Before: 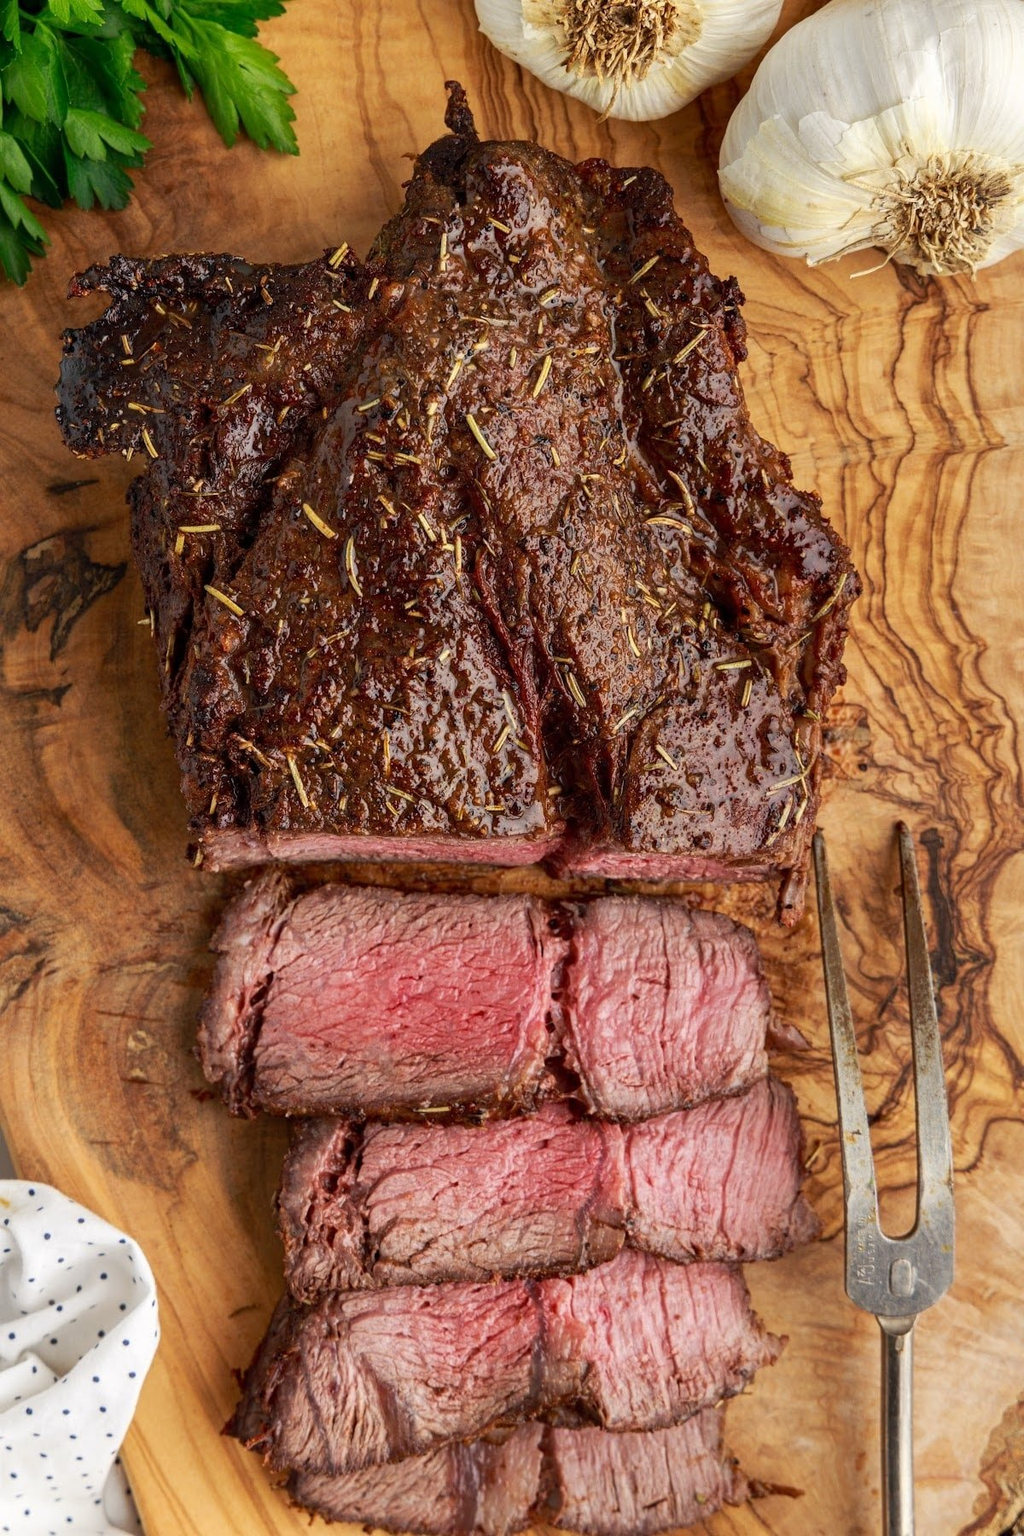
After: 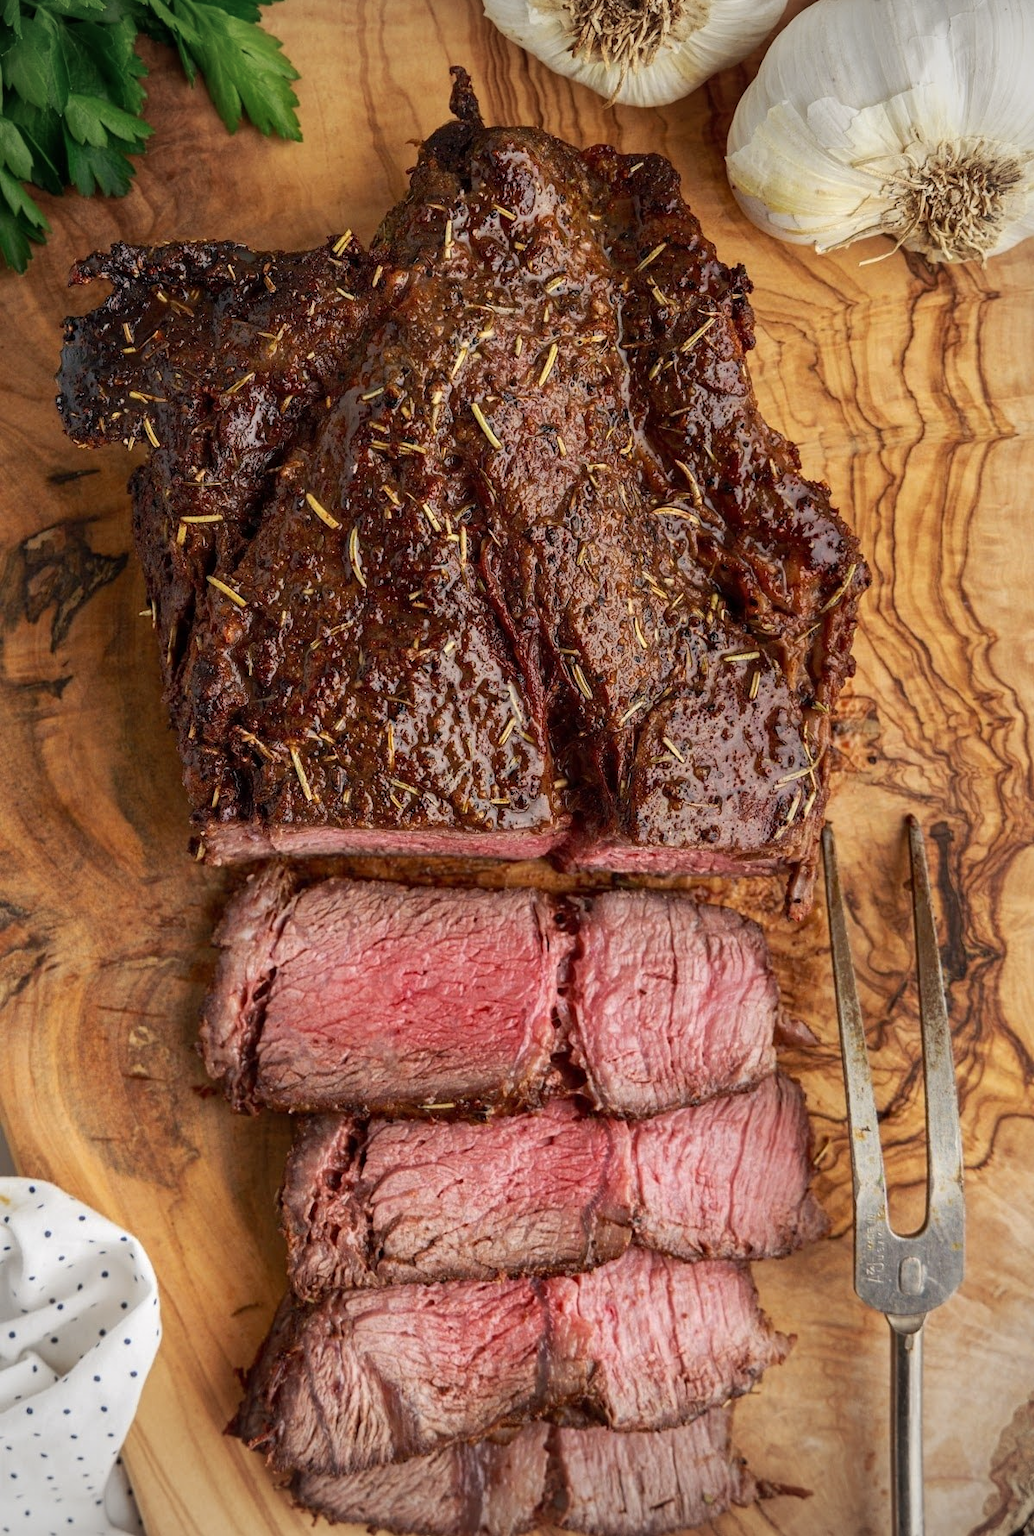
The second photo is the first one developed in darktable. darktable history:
crop: top 1.049%, right 0.001%
vignetting: unbound false
